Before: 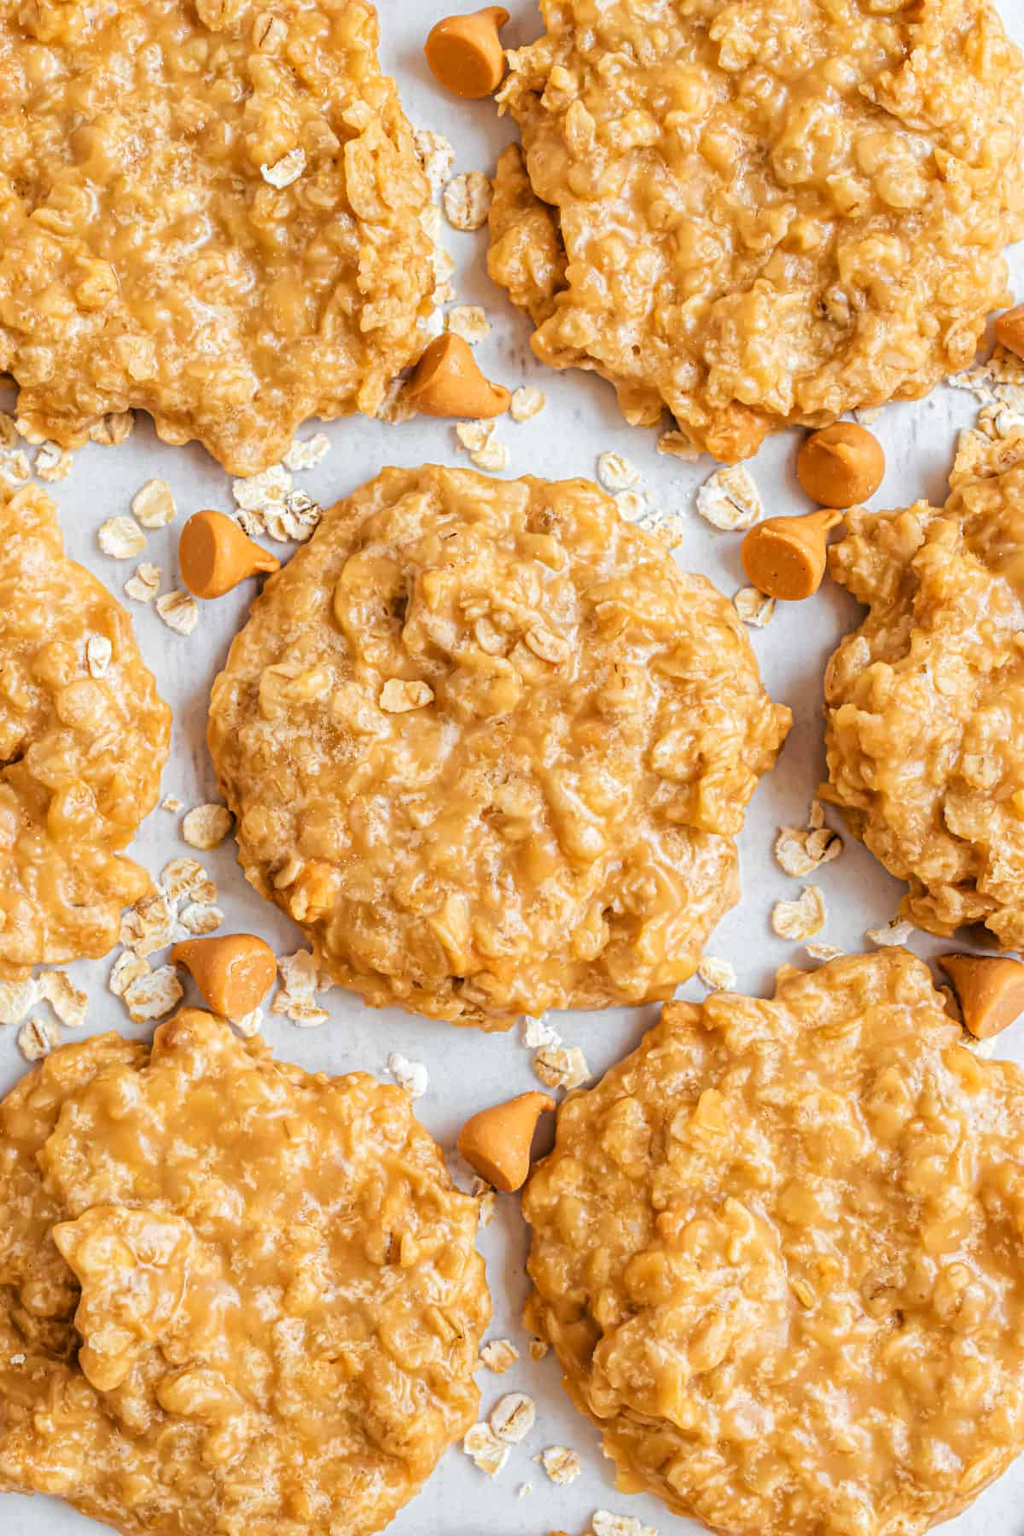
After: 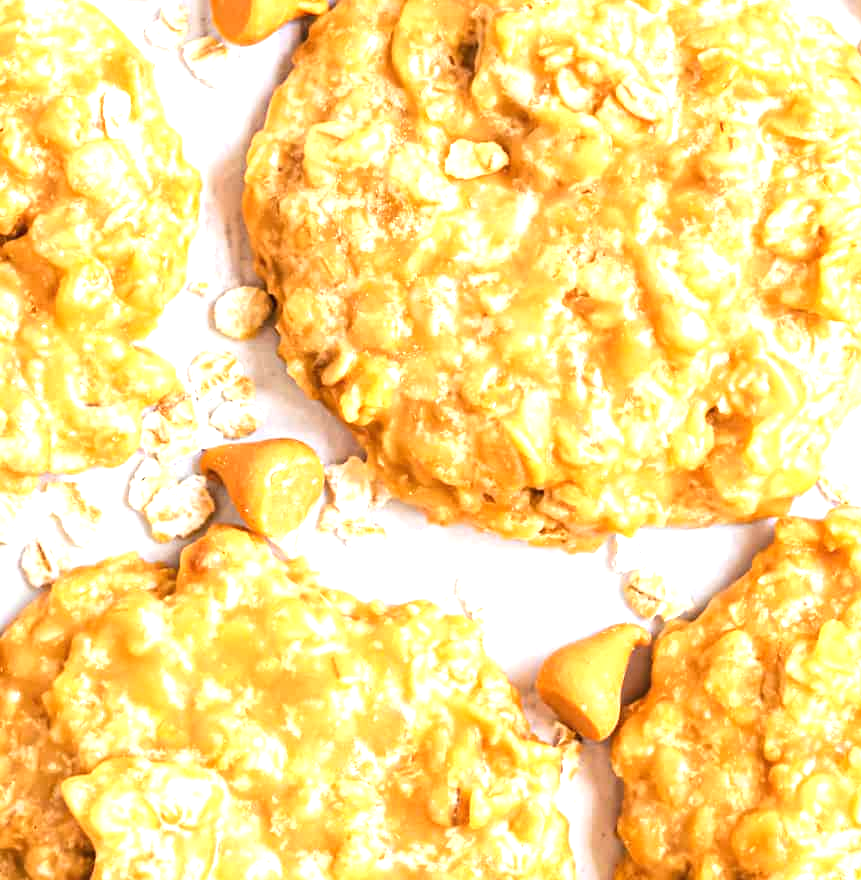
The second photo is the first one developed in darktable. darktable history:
crop: top 36.492%, right 28.211%, bottom 14.597%
exposure: black level correction 0, exposure 1.097 EV, compensate highlight preservation false
